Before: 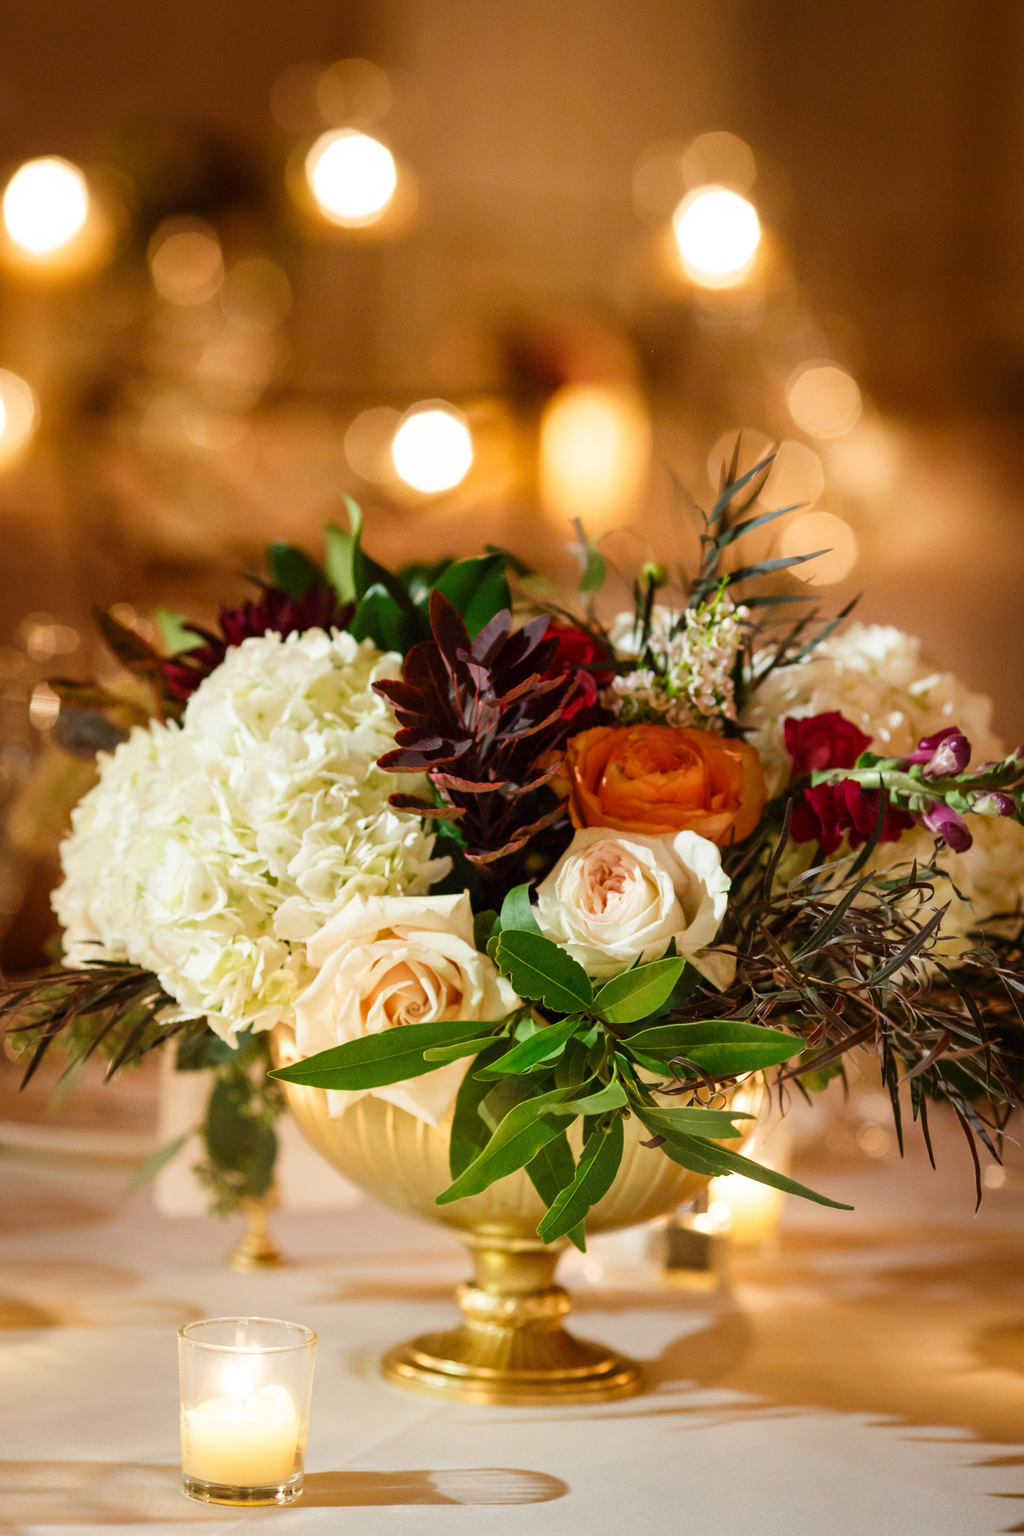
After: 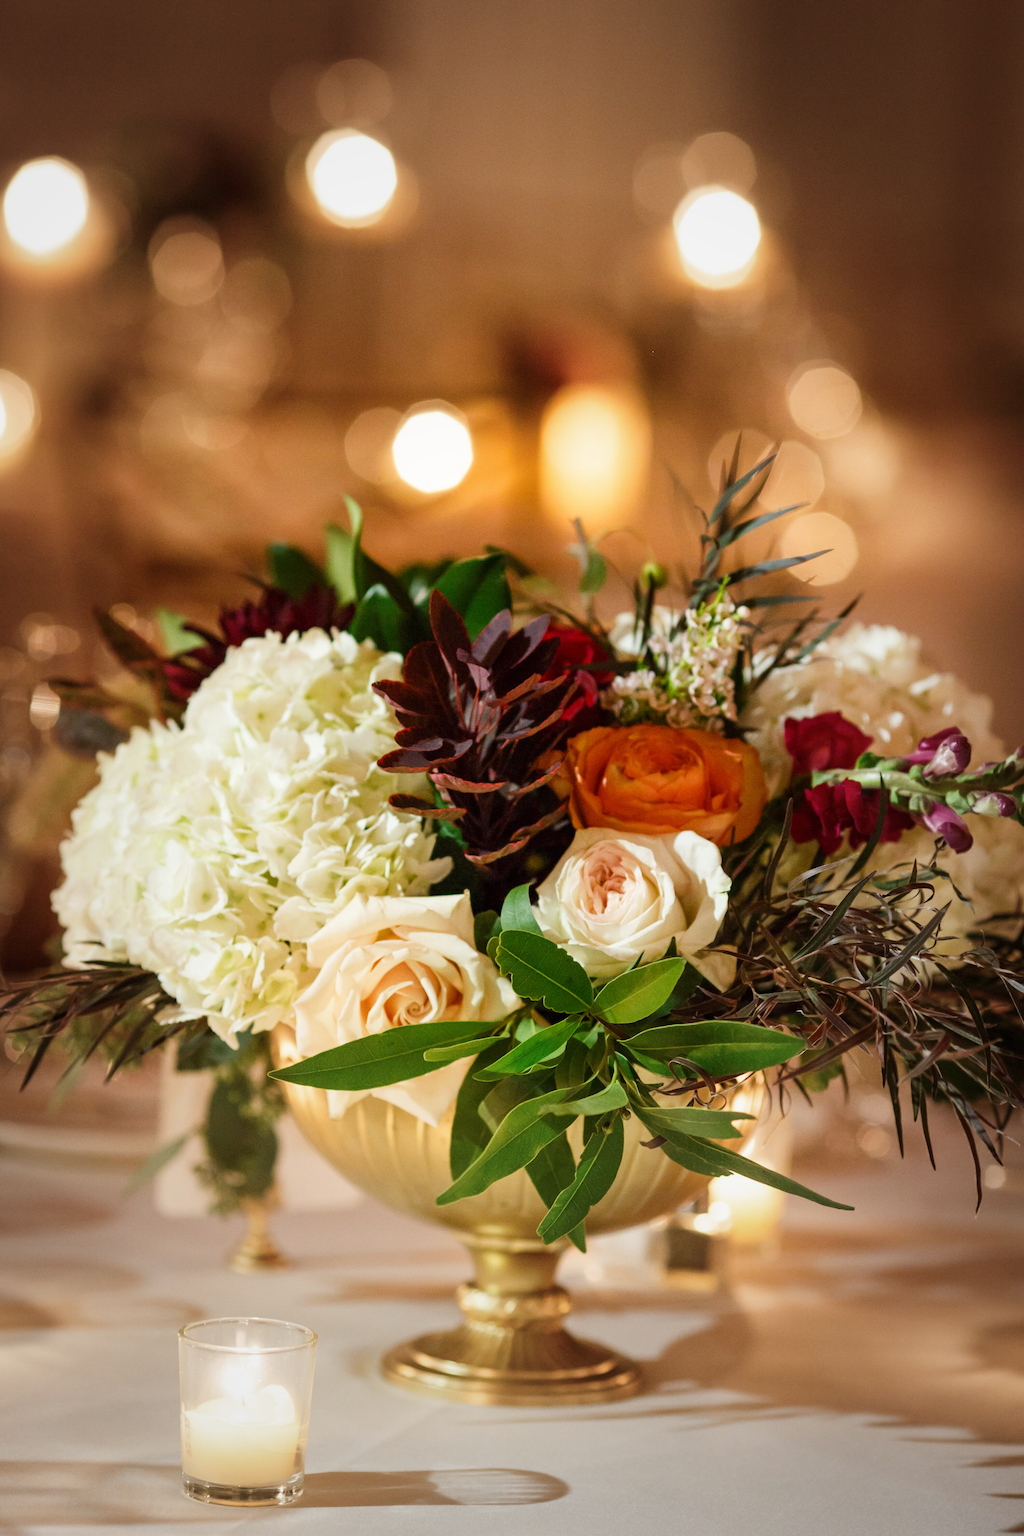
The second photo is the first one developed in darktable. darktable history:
vignetting: fall-off start 34.07%, fall-off radius 64.6%, brightness -0.177, saturation -0.296, width/height ratio 0.951
